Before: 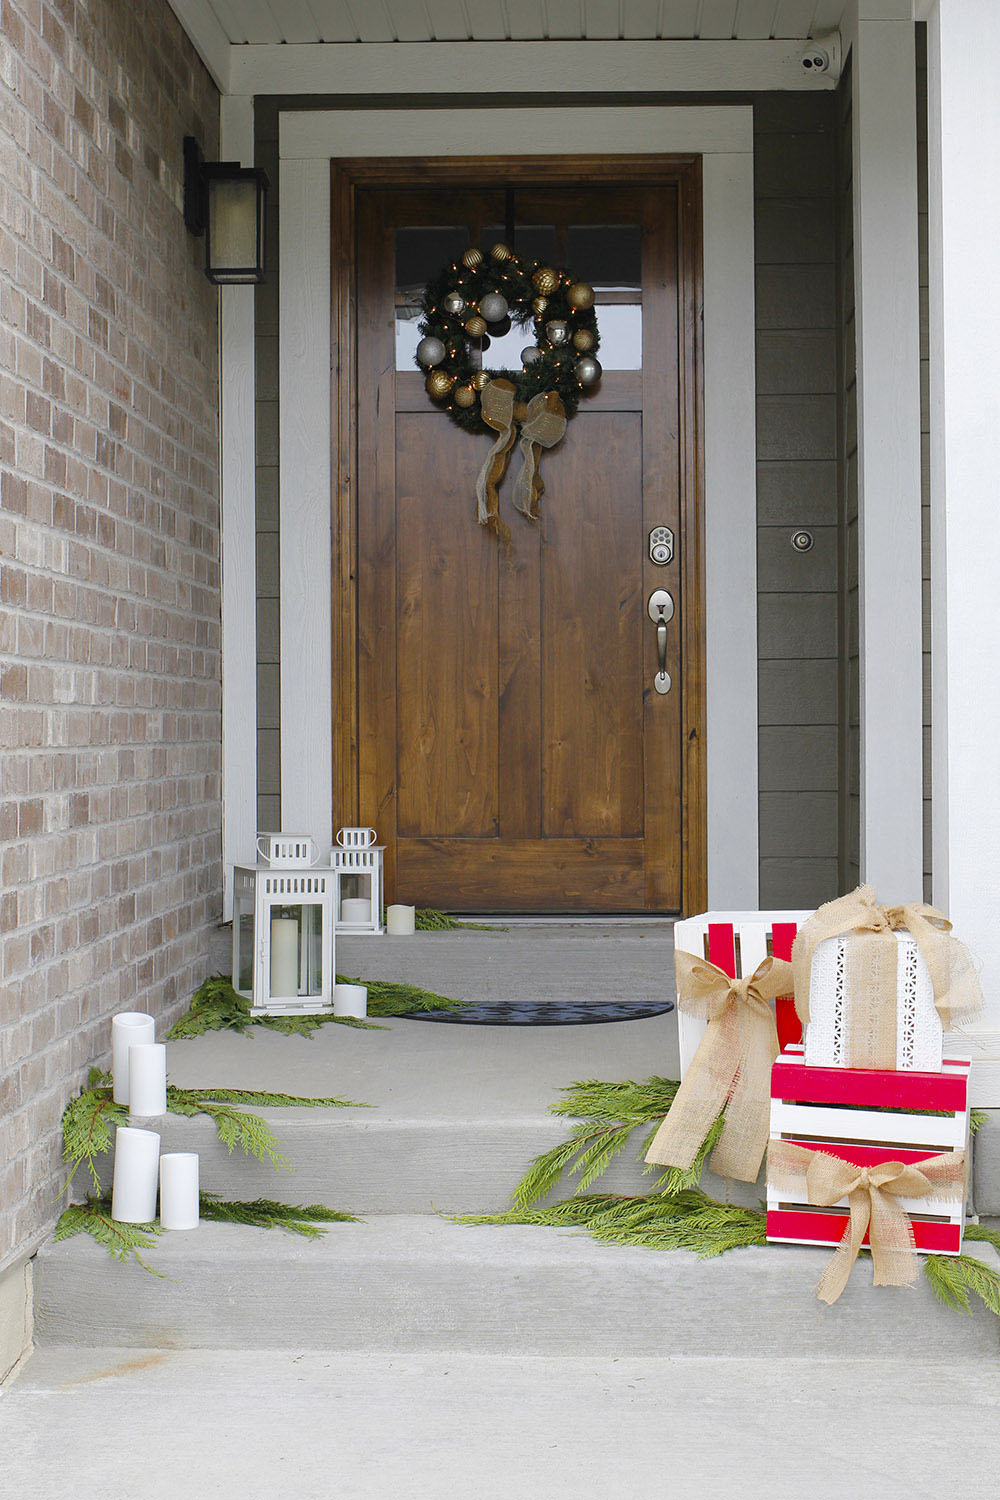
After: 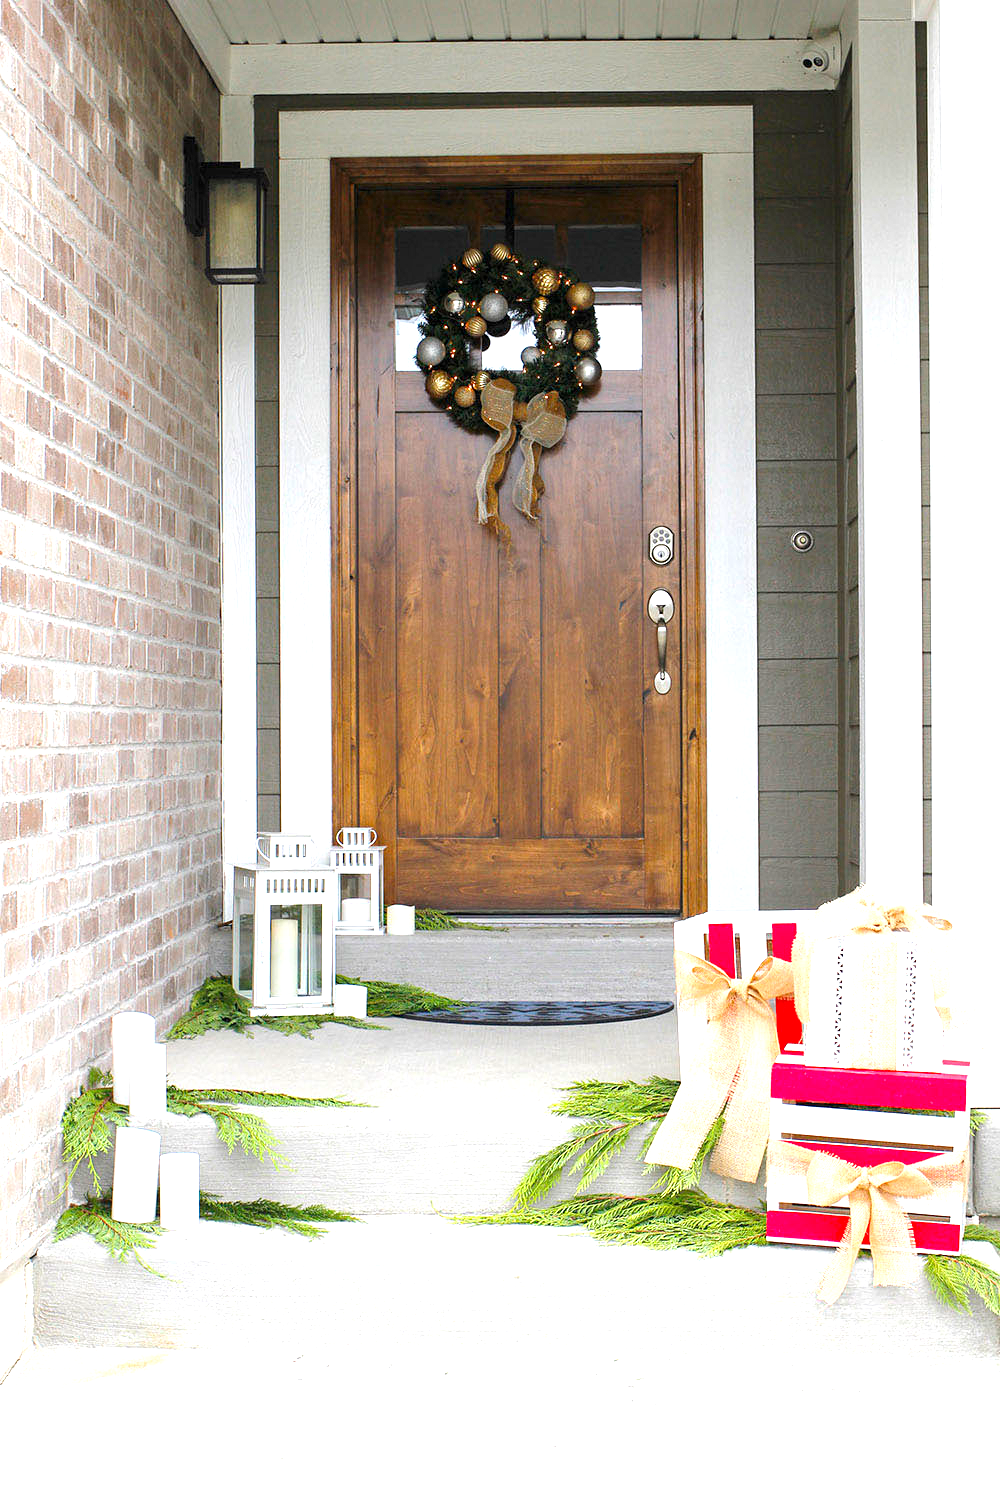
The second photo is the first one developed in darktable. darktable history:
exposure: exposure 1.15 EV, compensate highlight preservation false
local contrast: highlights 100%, shadows 100%, detail 120%, midtone range 0.2
